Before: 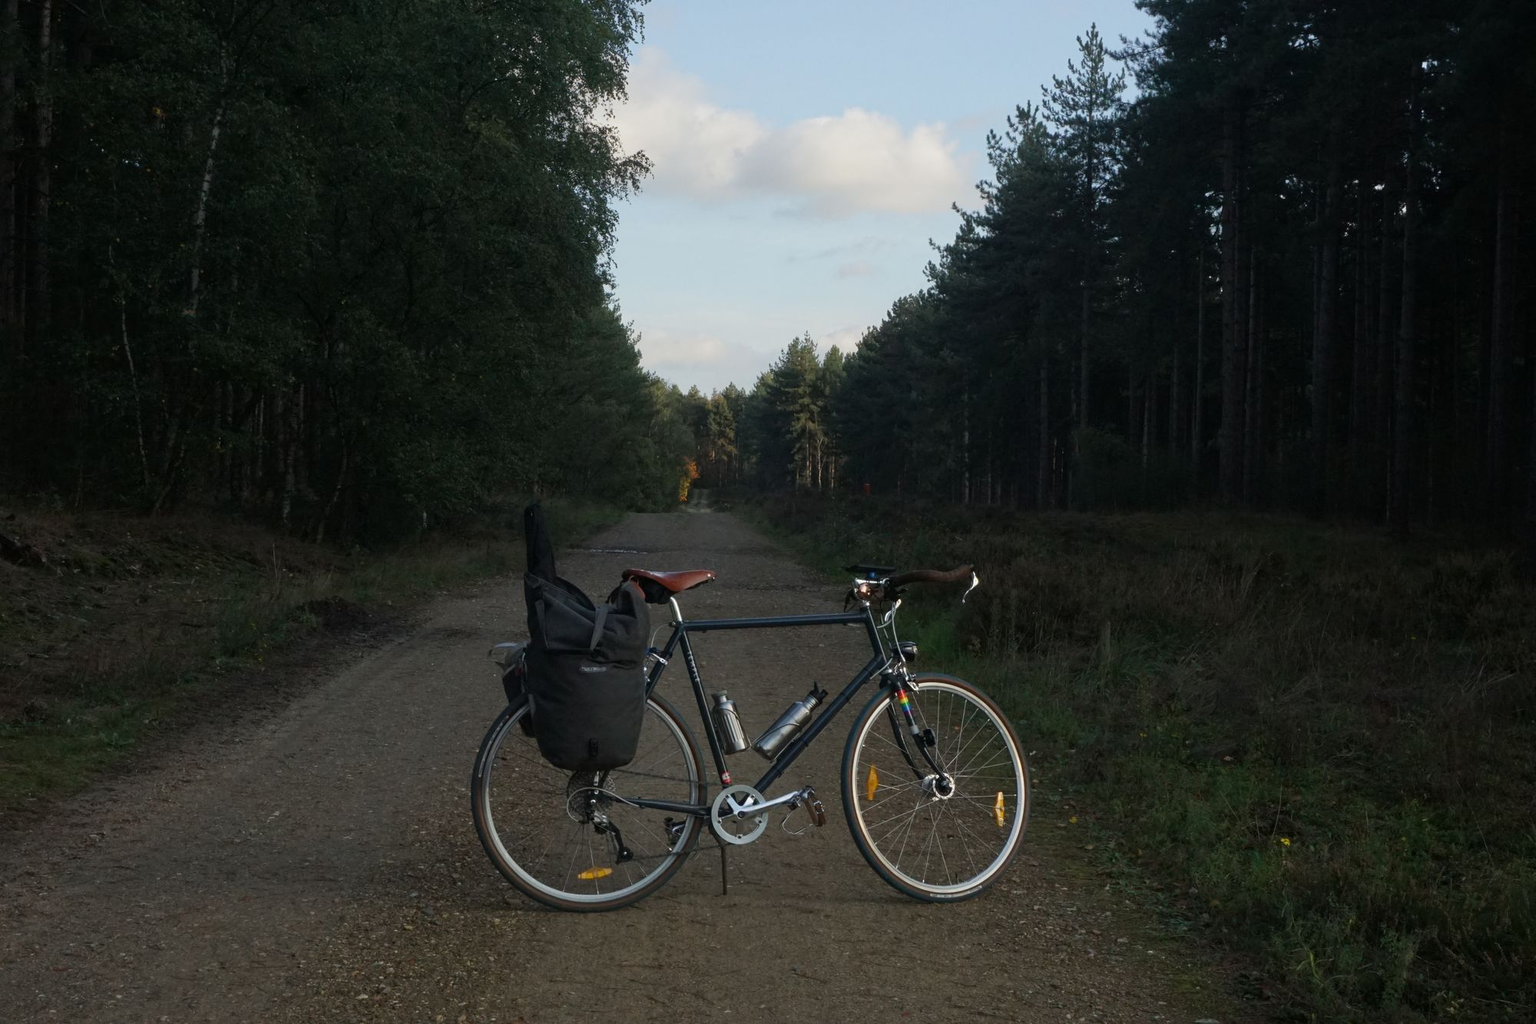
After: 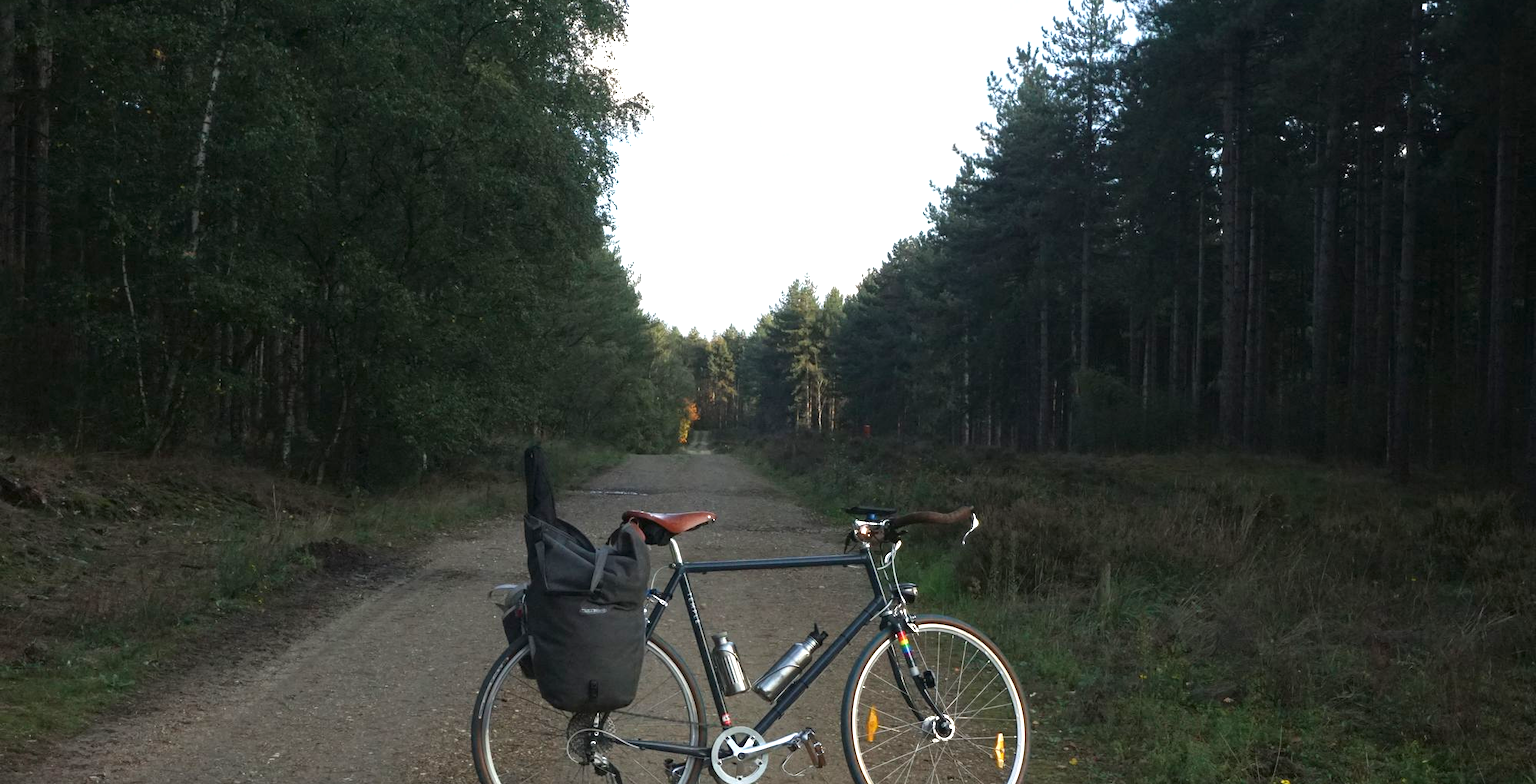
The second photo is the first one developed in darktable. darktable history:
crop: top 5.73%, bottom 17.637%
exposure: black level correction 0, exposure 1.199 EV, compensate exposure bias true, compensate highlight preservation false
